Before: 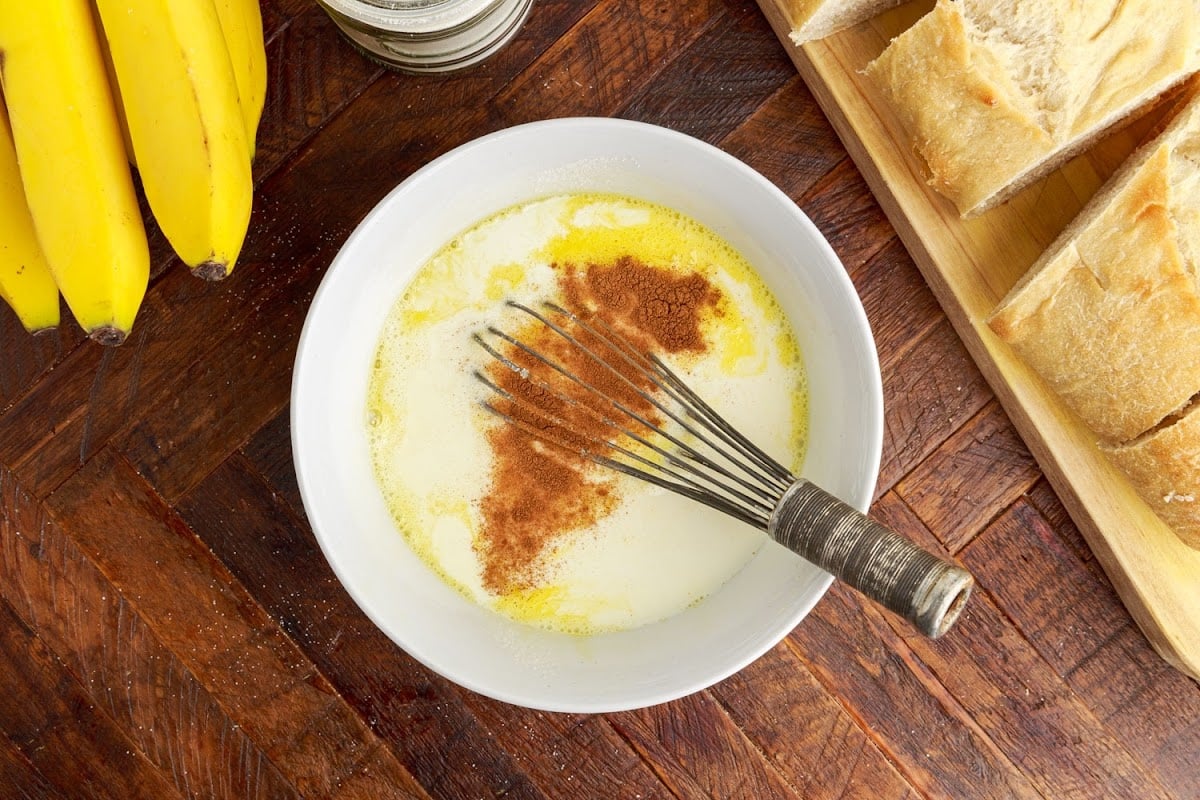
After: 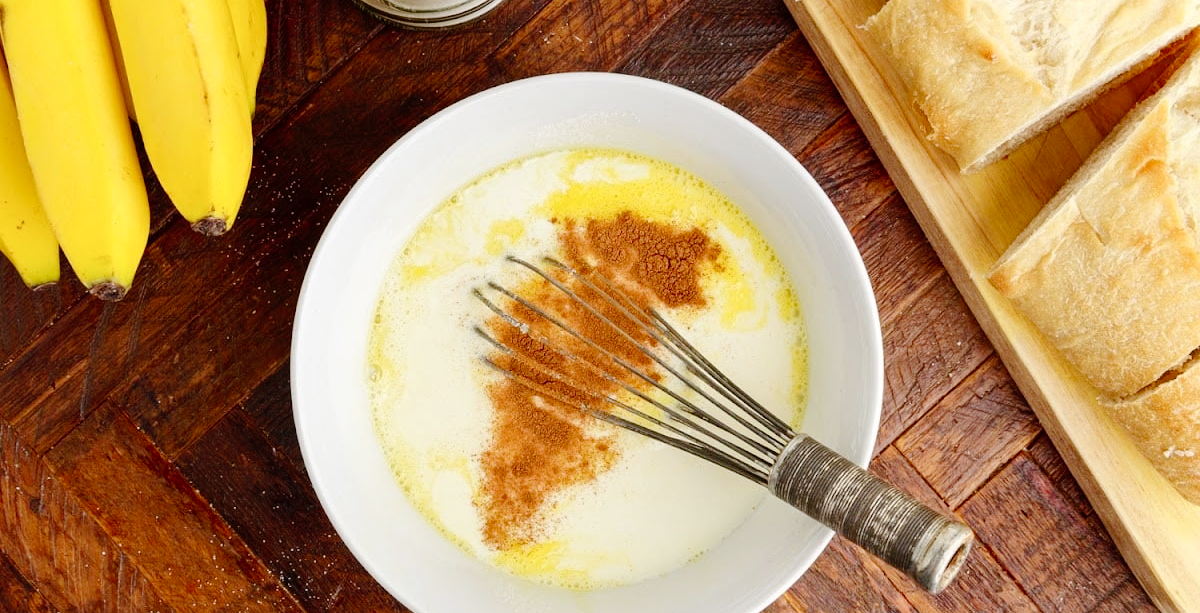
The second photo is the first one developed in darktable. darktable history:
crop: top 5.667%, bottom 17.637%
tone curve: curves: ch0 [(0, 0) (0.003, 0.001) (0.011, 0.004) (0.025, 0.013) (0.044, 0.022) (0.069, 0.035) (0.1, 0.053) (0.136, 0.088) (0.177, 0.149) (0.224, 0.213) (0.277, 0.293) (0.335, 0.381) (0.399, 0.463) (0.468, 0.546) (0.543, 0.616) (0.623, 0.693) (0.709, 0.766) (0.801, 0.843) (0.898, 0.921) (1, 1)], preserve colors none
